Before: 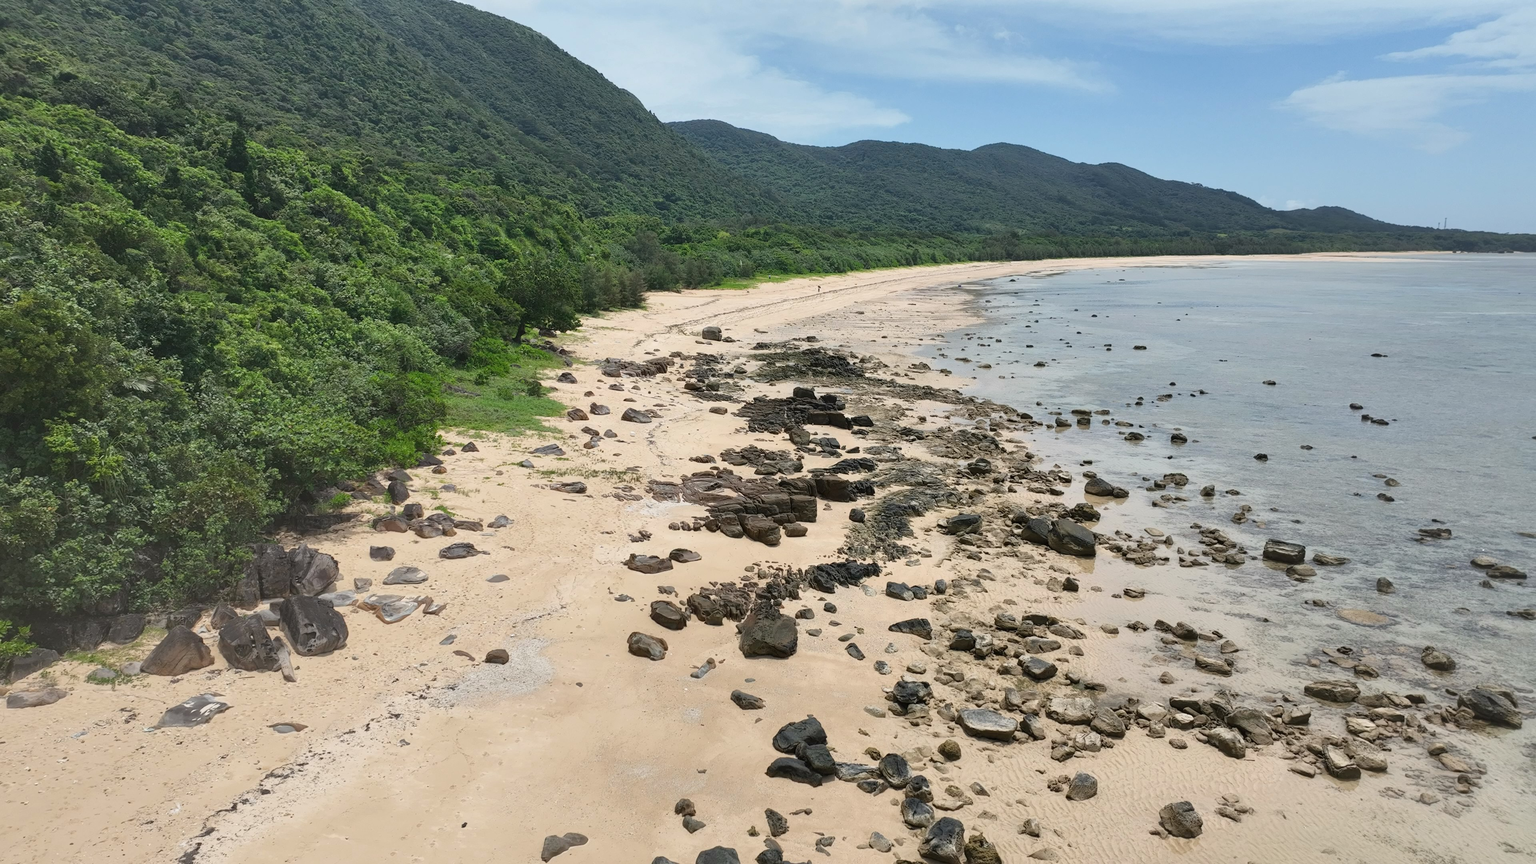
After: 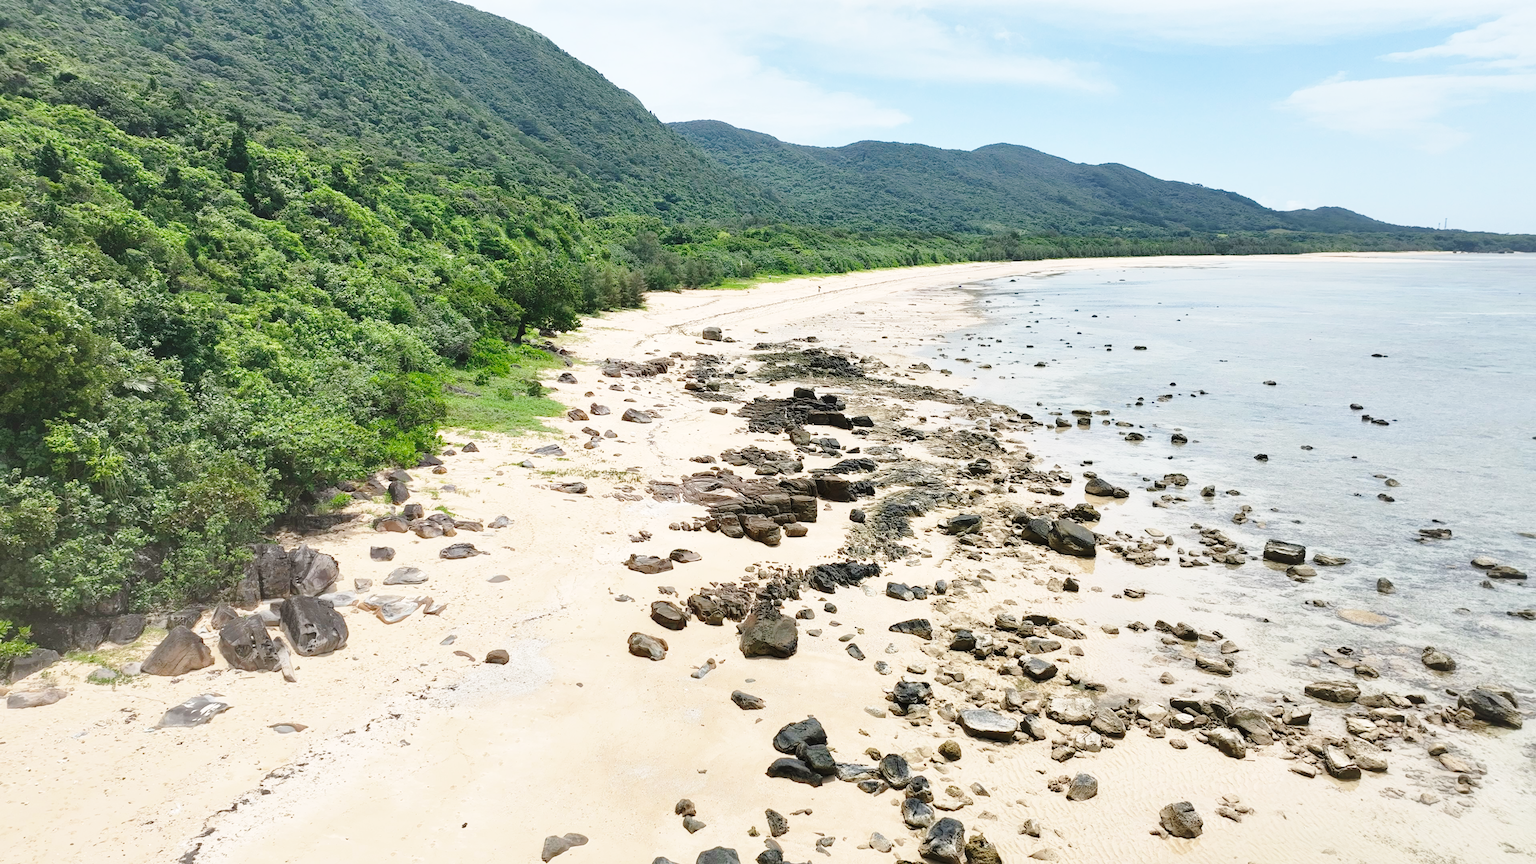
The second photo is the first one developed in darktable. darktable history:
exposure: exposure 0.202 EV, compensate highlight preservation false
base curve: curves: ch0 [(0, 0) (0.028, 0.03) (0.121, 0.232) (0.46, 0.748) (0.859, 0.968) (1, 1)], preserve colors none
